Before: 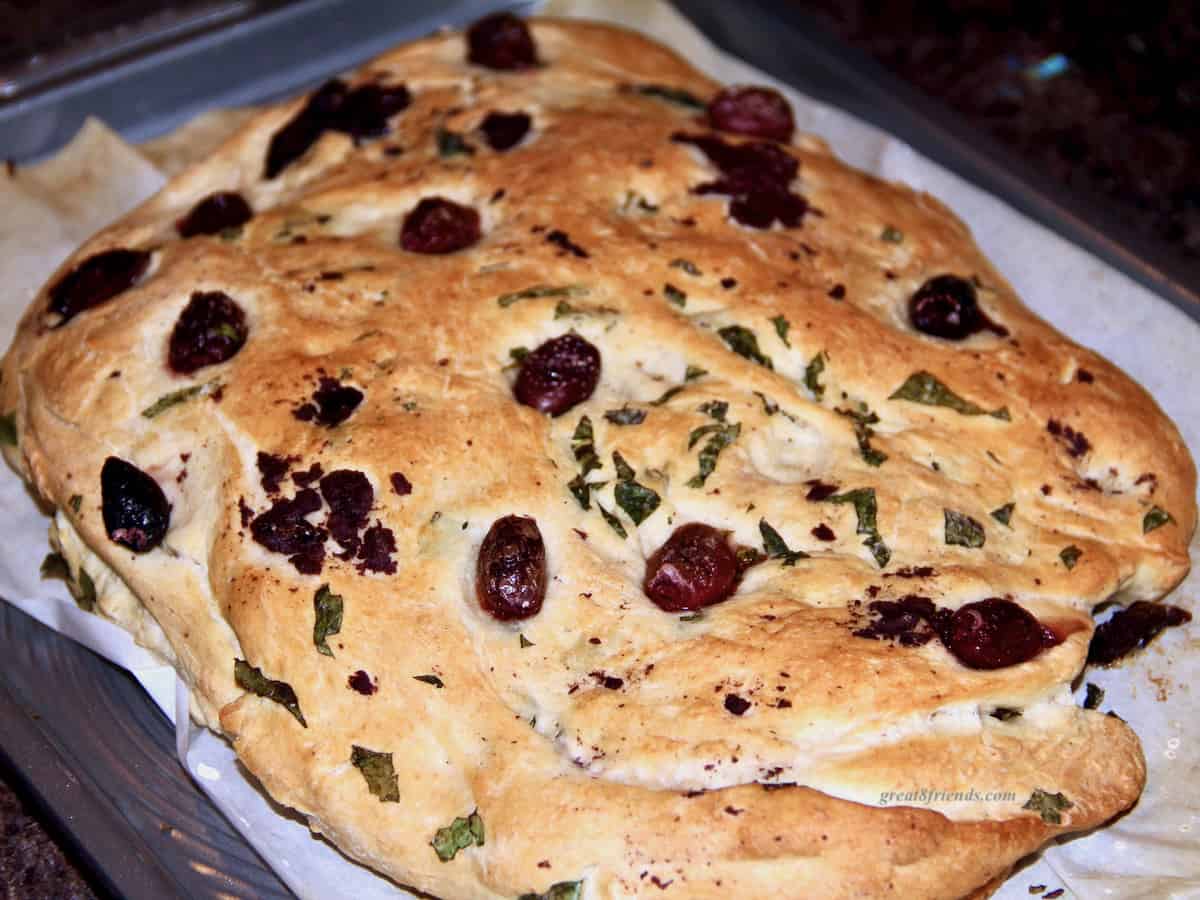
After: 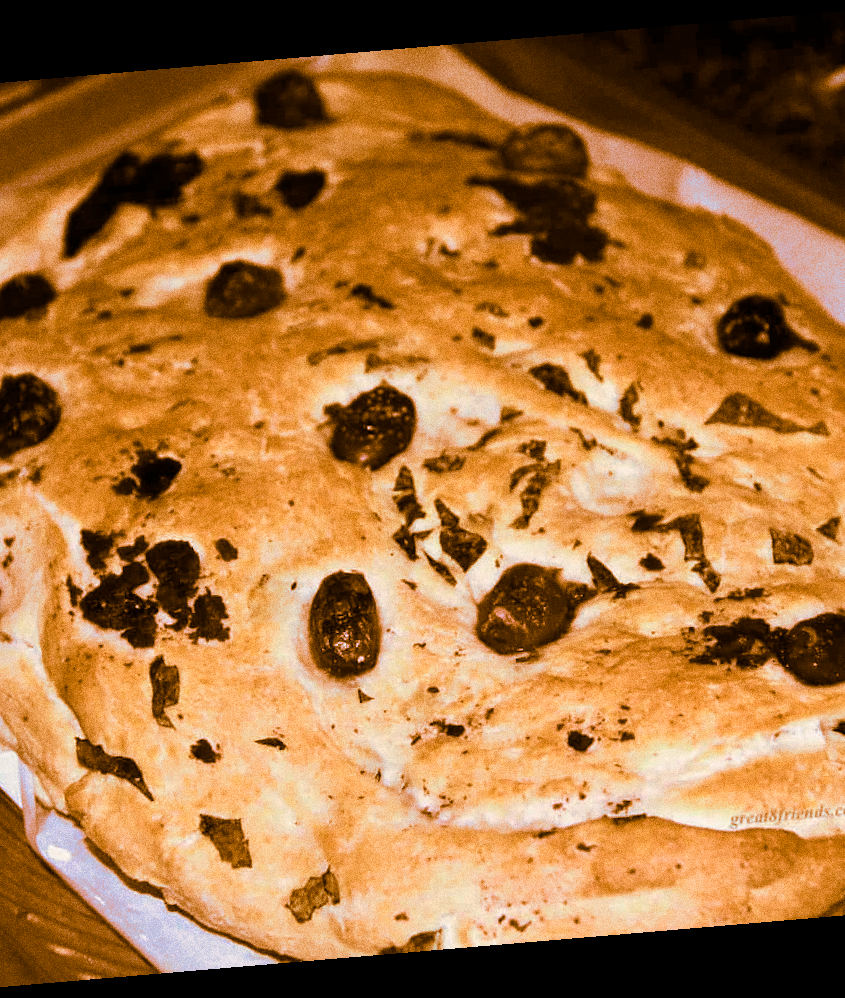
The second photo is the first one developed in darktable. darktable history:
split-toning: shadows › hue 26°, shadows › saturation 0.92, highlights › hue 40°, highlights › saturation 0.92, balance -63, compress 0%
crop: left 16.899%, right 16.556%
grain: coarseness 0.09 ISO, strength 40%
rotate and perspective: rotation -4.86°, automatic cropping off
